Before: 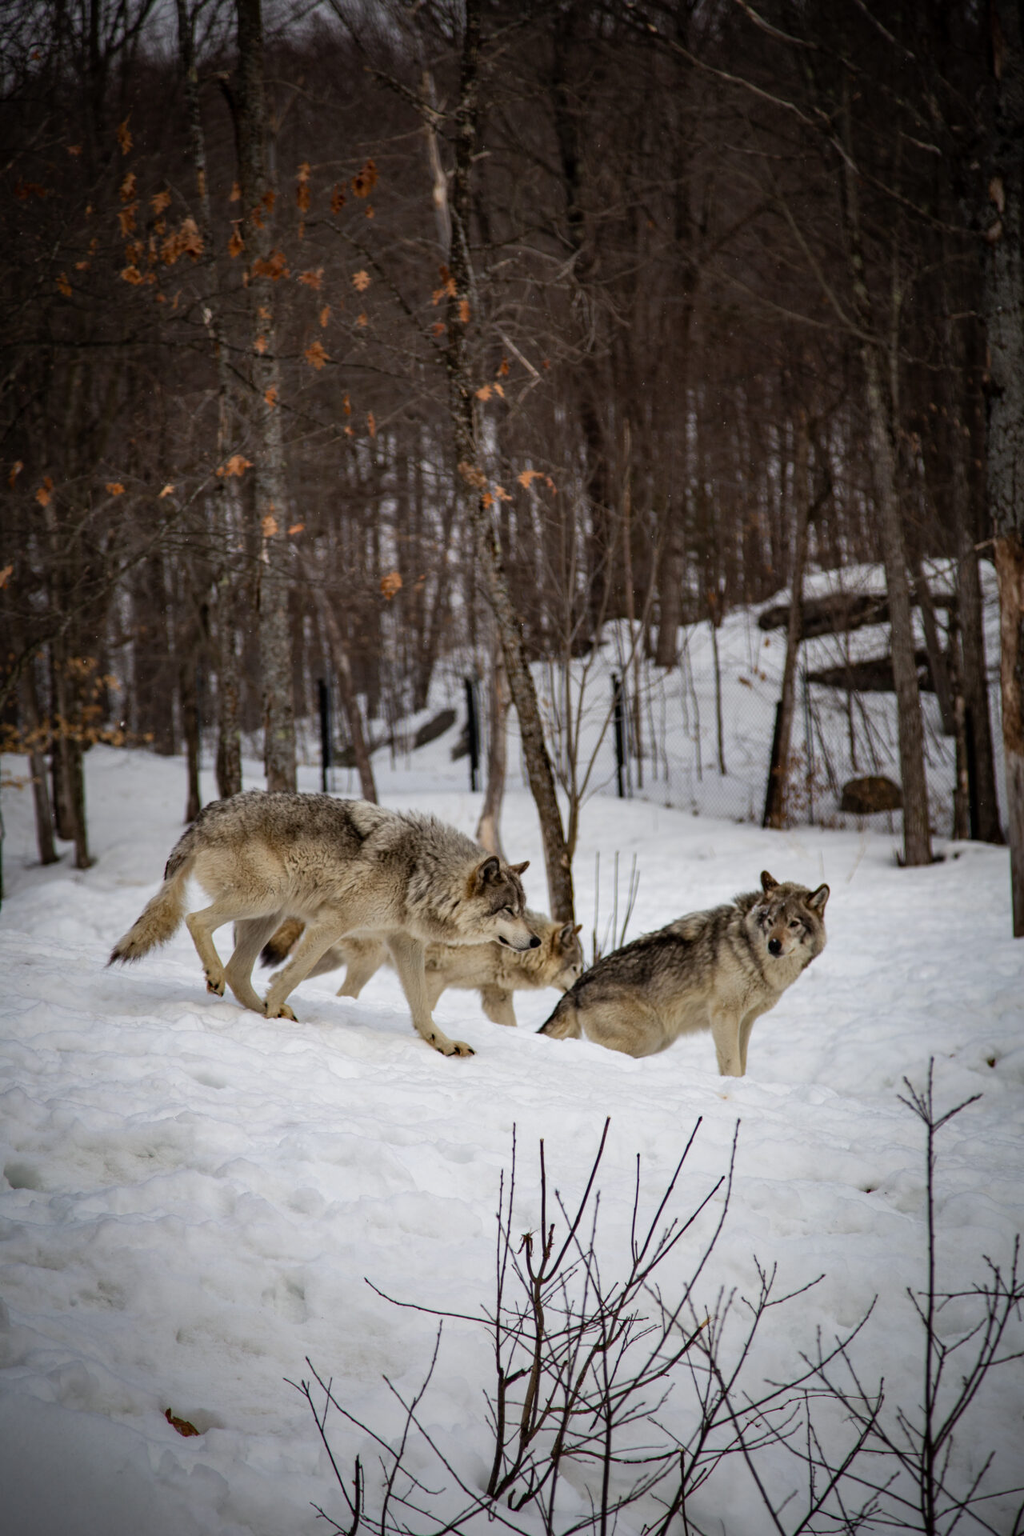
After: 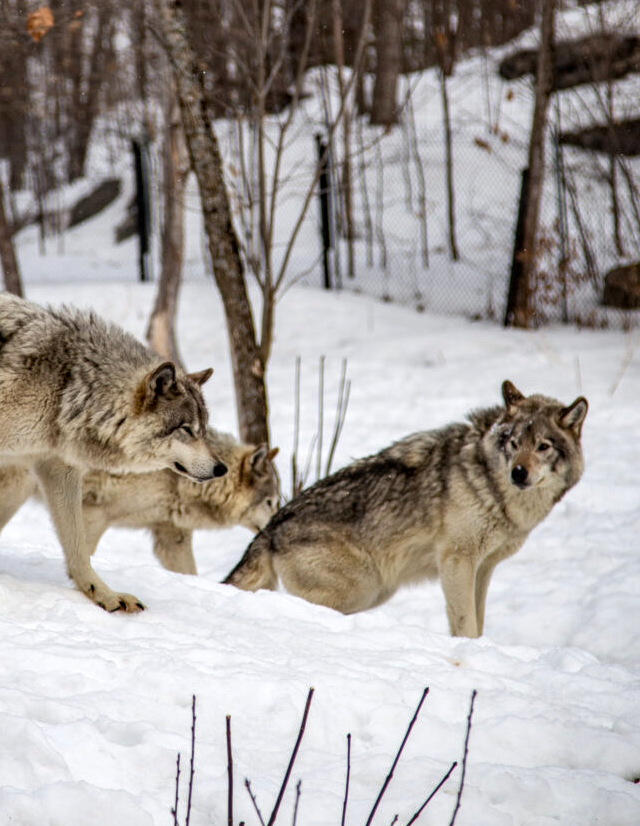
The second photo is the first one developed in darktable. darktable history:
crop: left 35.156%, top 36.912%, right 14.813%, bottom 20.043%
exposure: exposure 0.298 EV, compensate highlight preservation false
local contrast: on, module defaults
